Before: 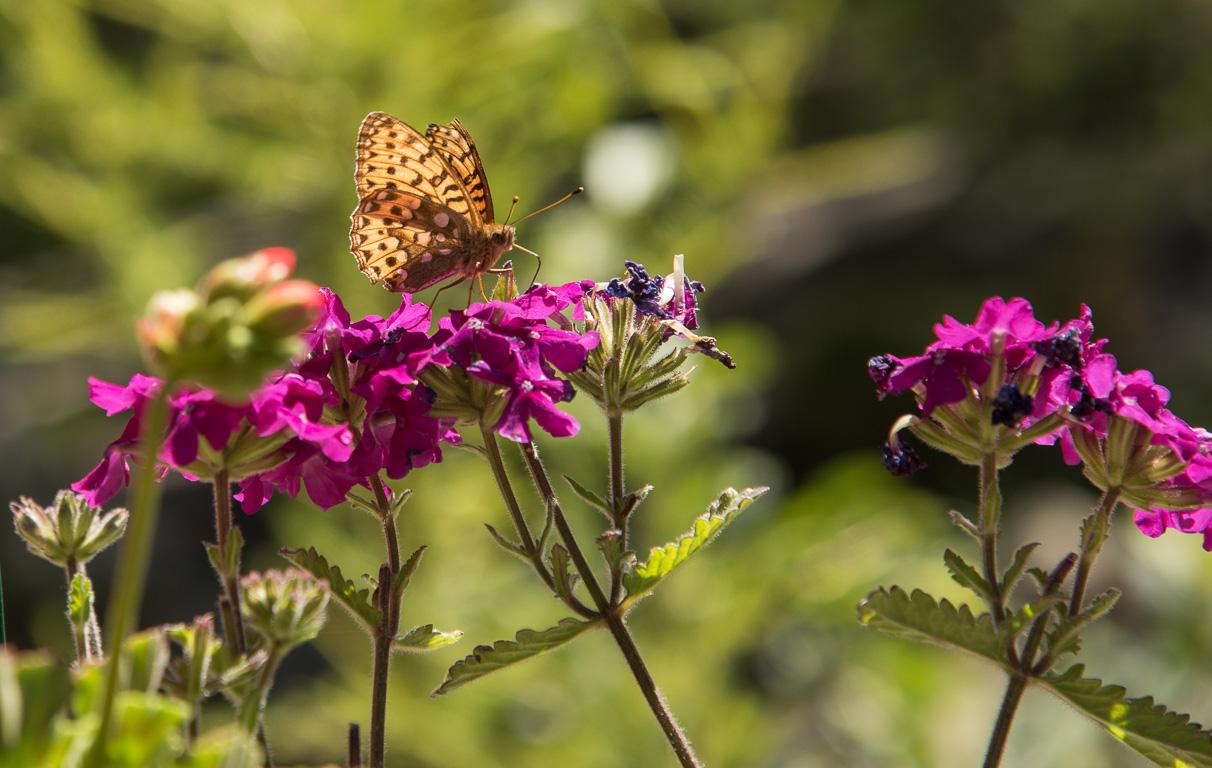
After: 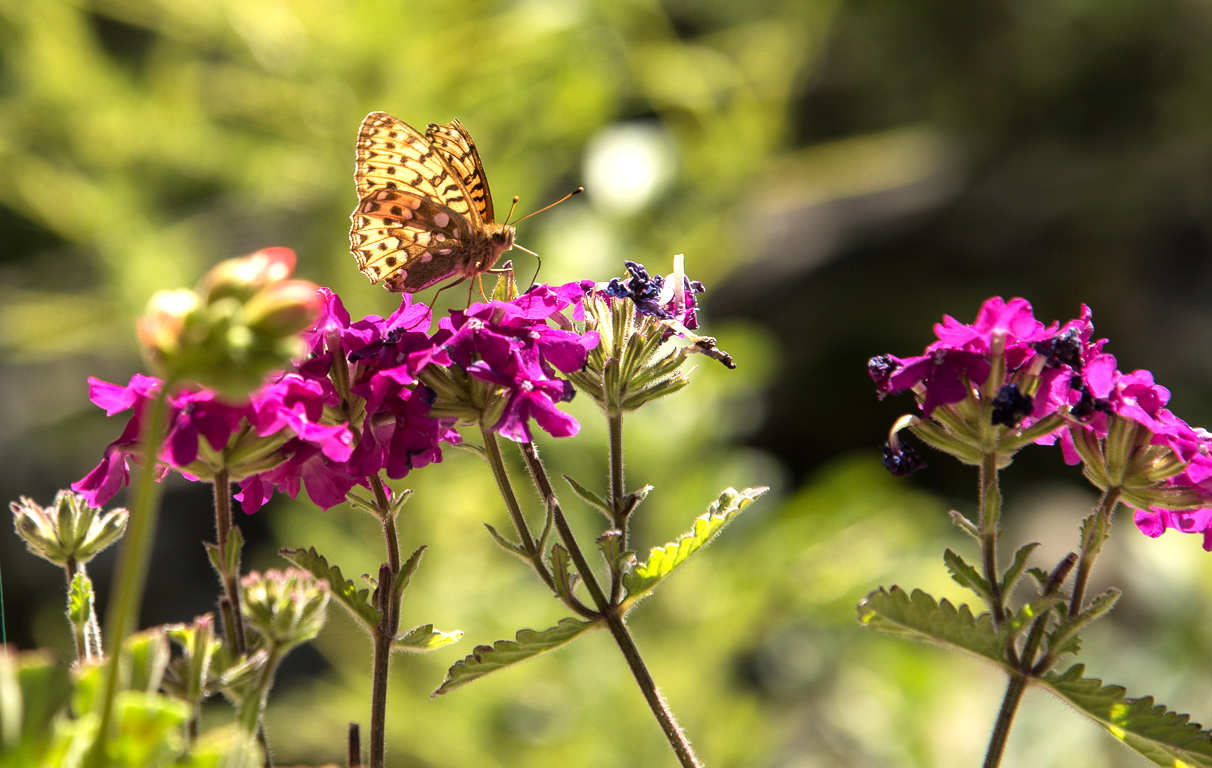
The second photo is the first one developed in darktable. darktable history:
tone equalizer: -8 EV -0.718 EV, -7 EV -0.716 EV, -6 EV -0.607 EV, -5 EV -0.388 EV, -3 EV 0.381 EV, -2 EV 0.6 EV, -1 EV 0.694 EV, +0 EV 0.753 EV
